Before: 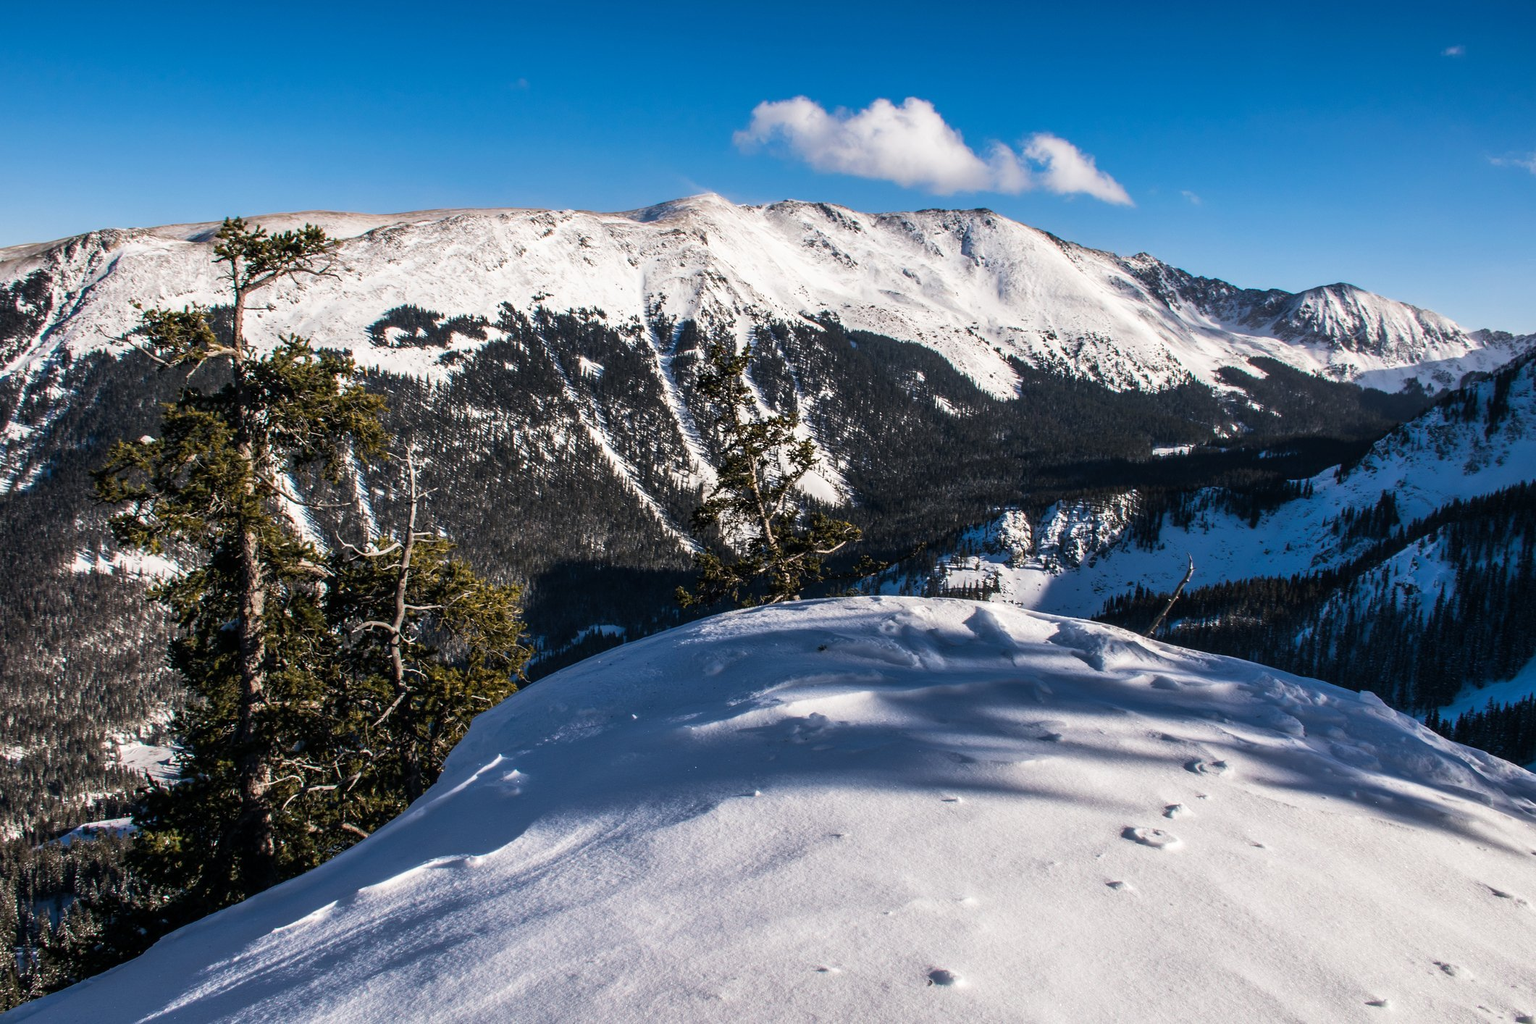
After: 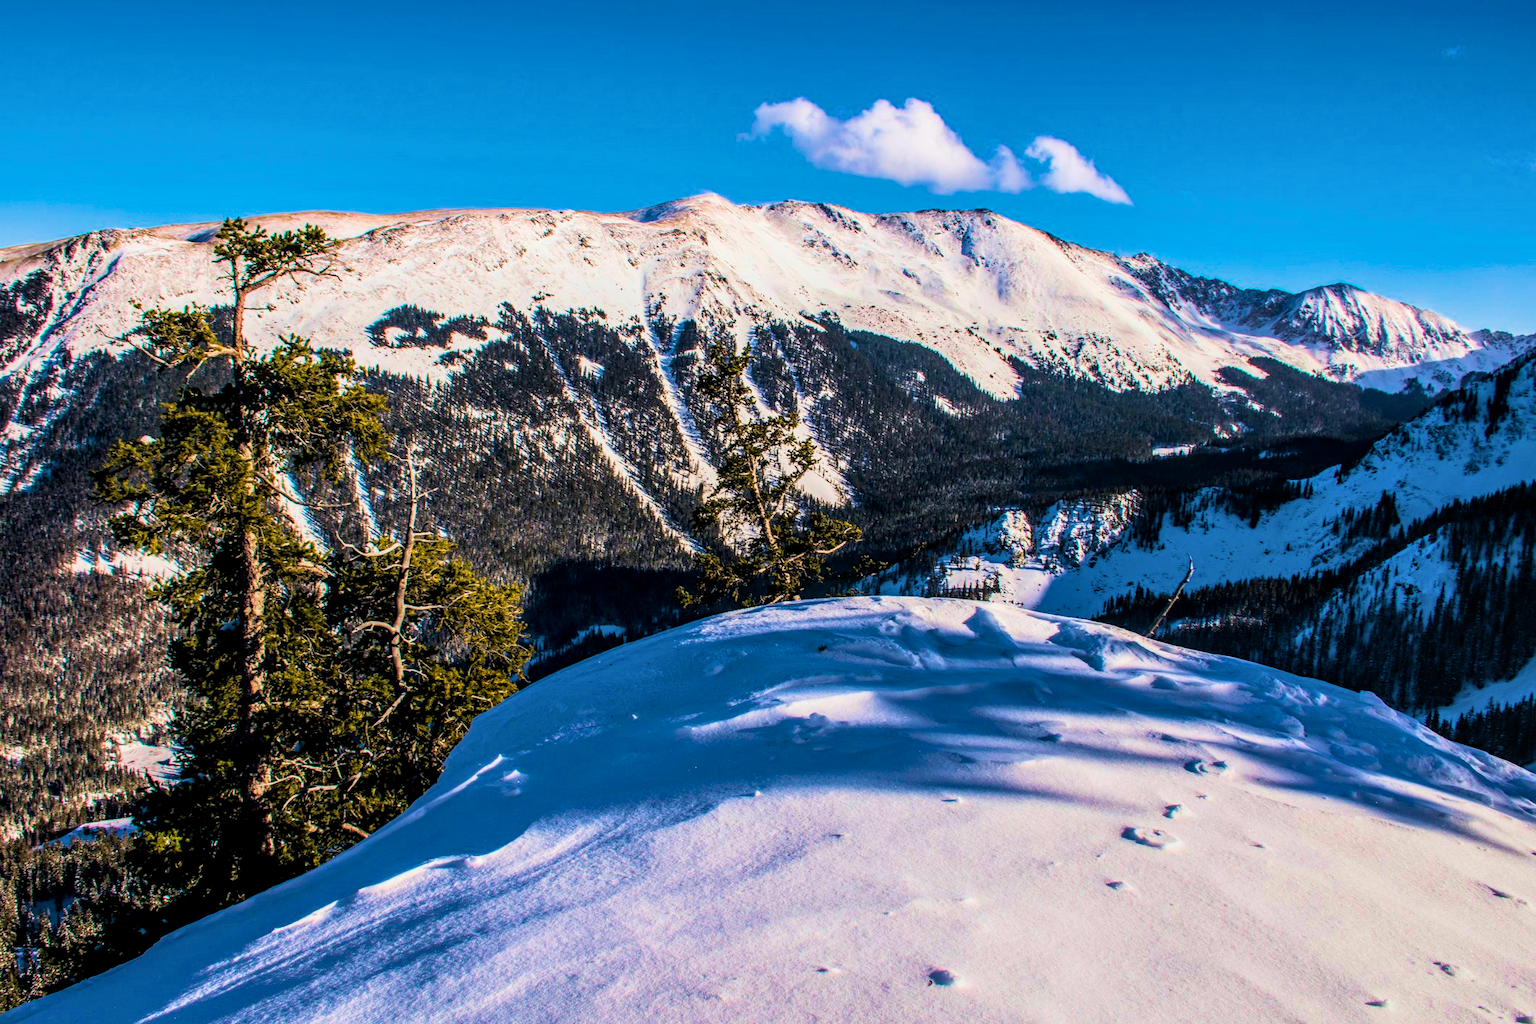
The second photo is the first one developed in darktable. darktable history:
local contrast: on, module defaults
color balance rgb: linear chroma grading › global chroma 20%, perceptual saturation grading › global saturation 25%, perceptual brilliance grading › global brilliance 20%, global vibrance 20%
filmic rgb: black relative exposure -7.65 EV, white relative exposure 4.56 EV, hardness 3.61, color science v6 (2022)
tone equalizer: on, module defaults
haze removal: compatibility mode true, adaptive false
velvia: strength 50%
